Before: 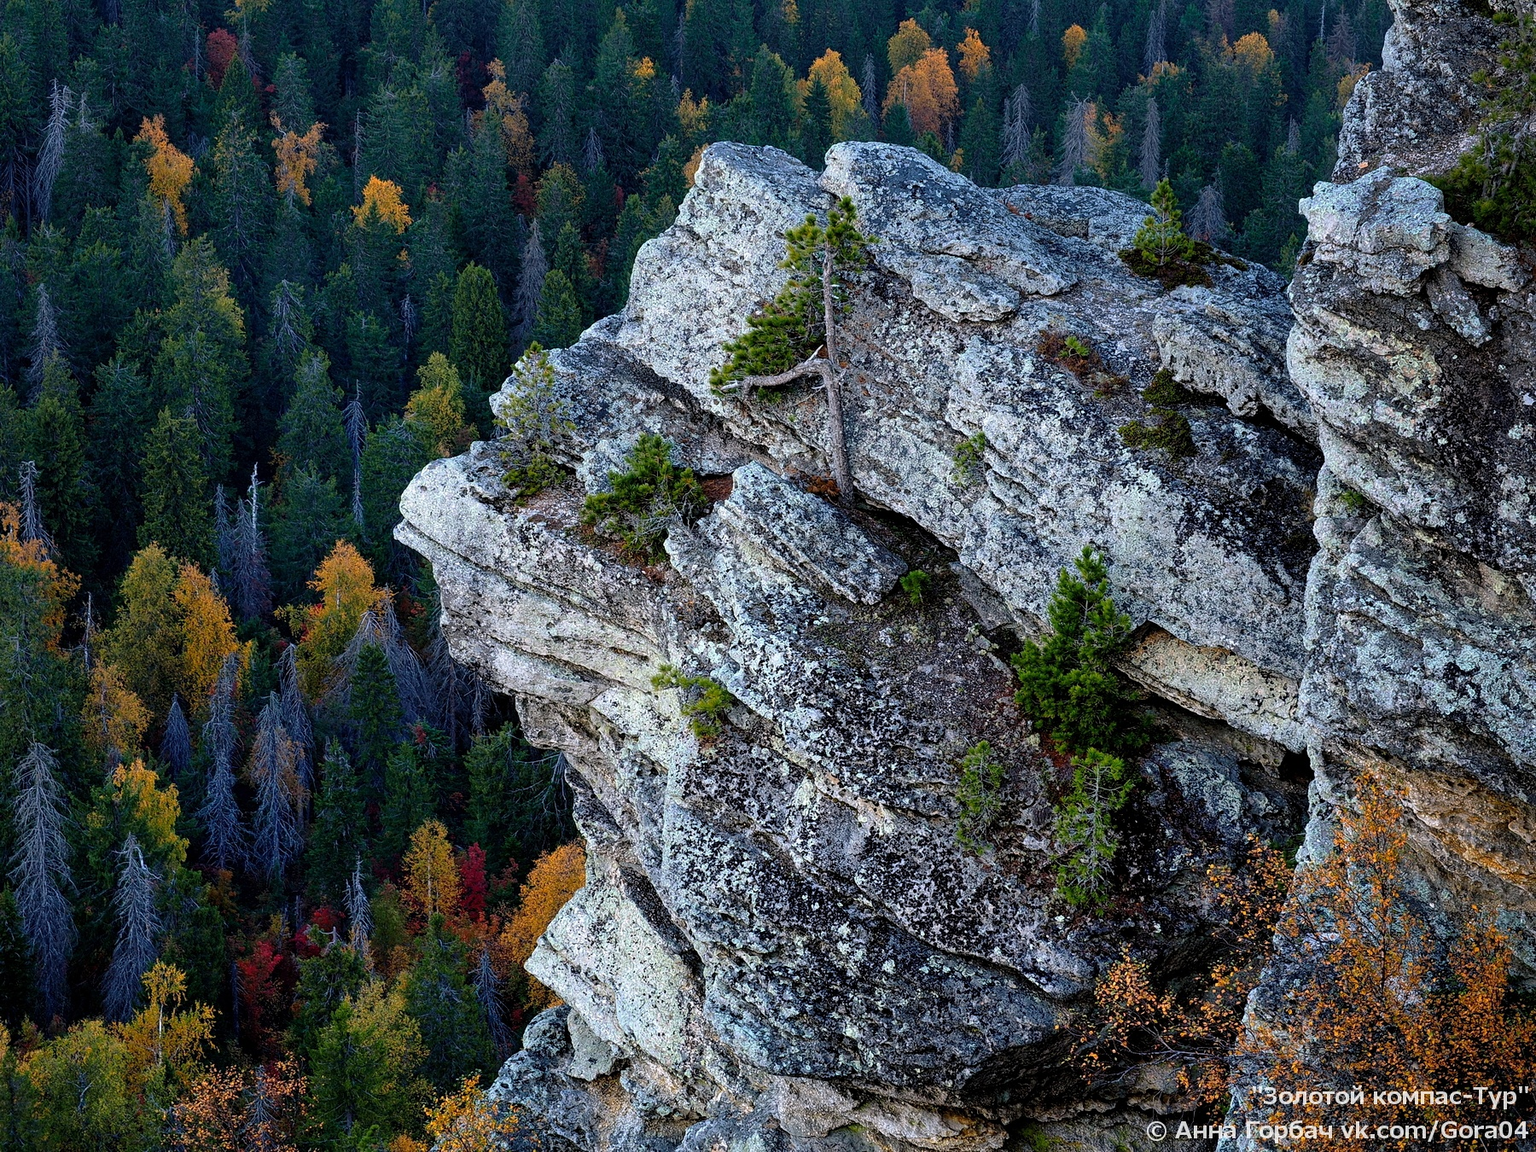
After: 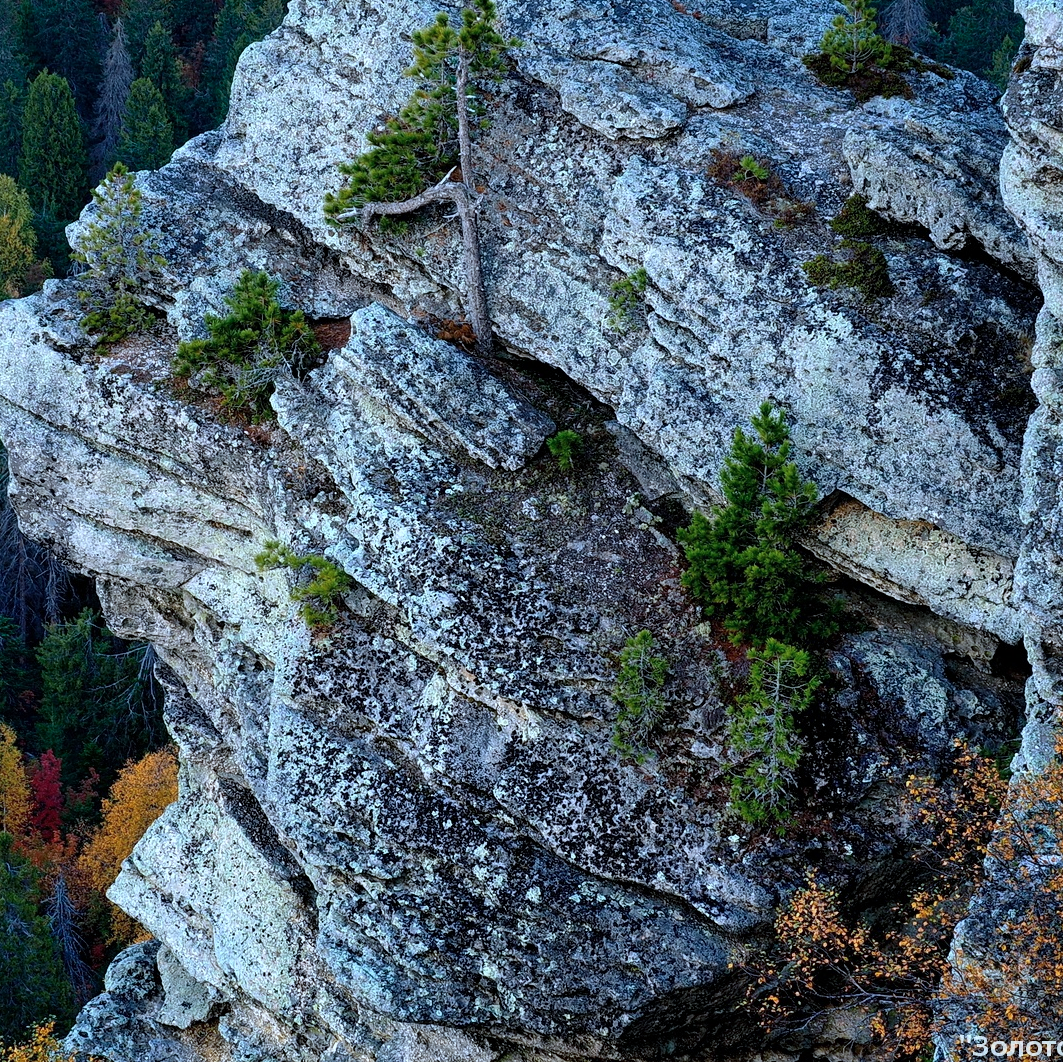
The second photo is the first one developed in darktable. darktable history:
crop and rotate: left 28.256%, top 17.734%, right 12.656%, bottom 3.573%
color calibration: illuminant Planckian (black body), x 0.368, y 0.361, temperature 4275.92 K
